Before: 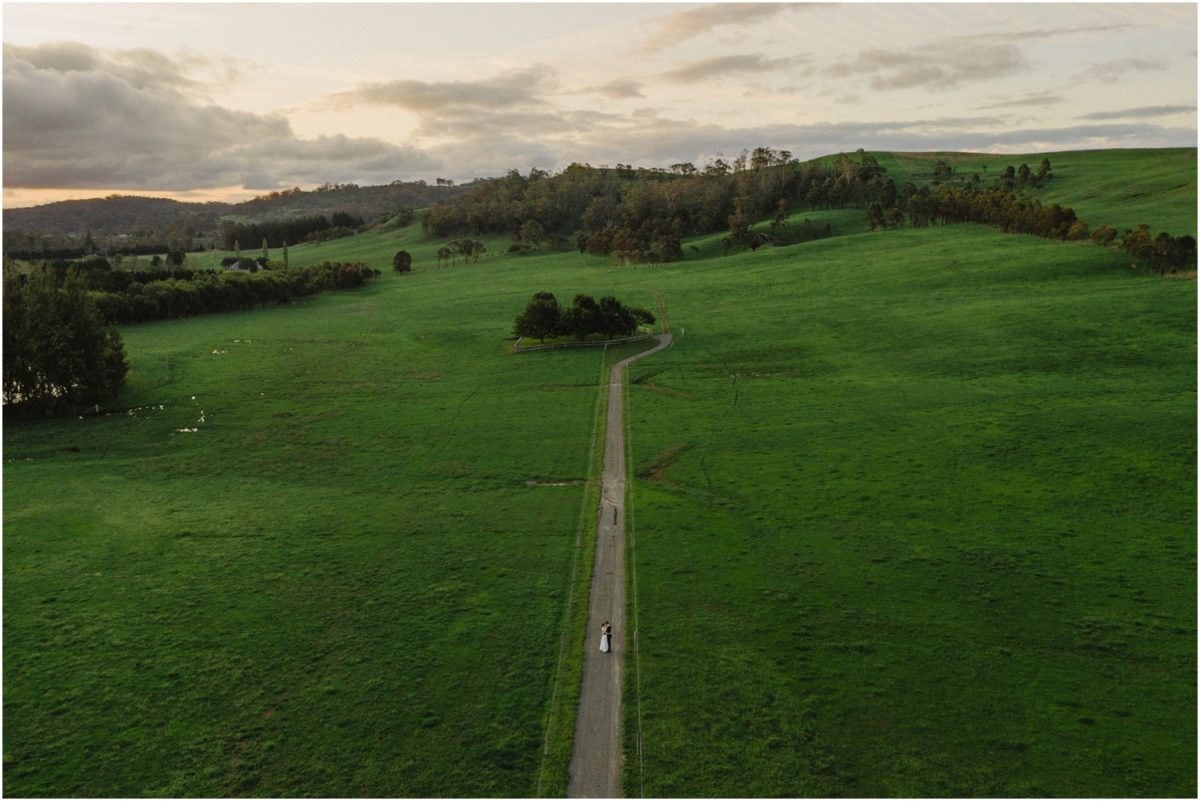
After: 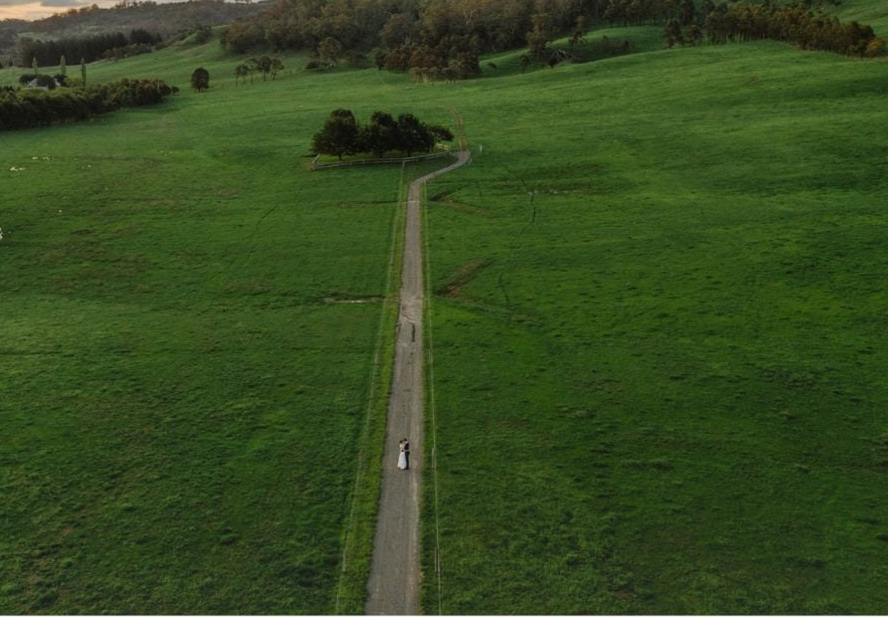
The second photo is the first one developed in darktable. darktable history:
crop: left 16.871%, top 22.857%, right 9.116%
local contrast: detail 110%
